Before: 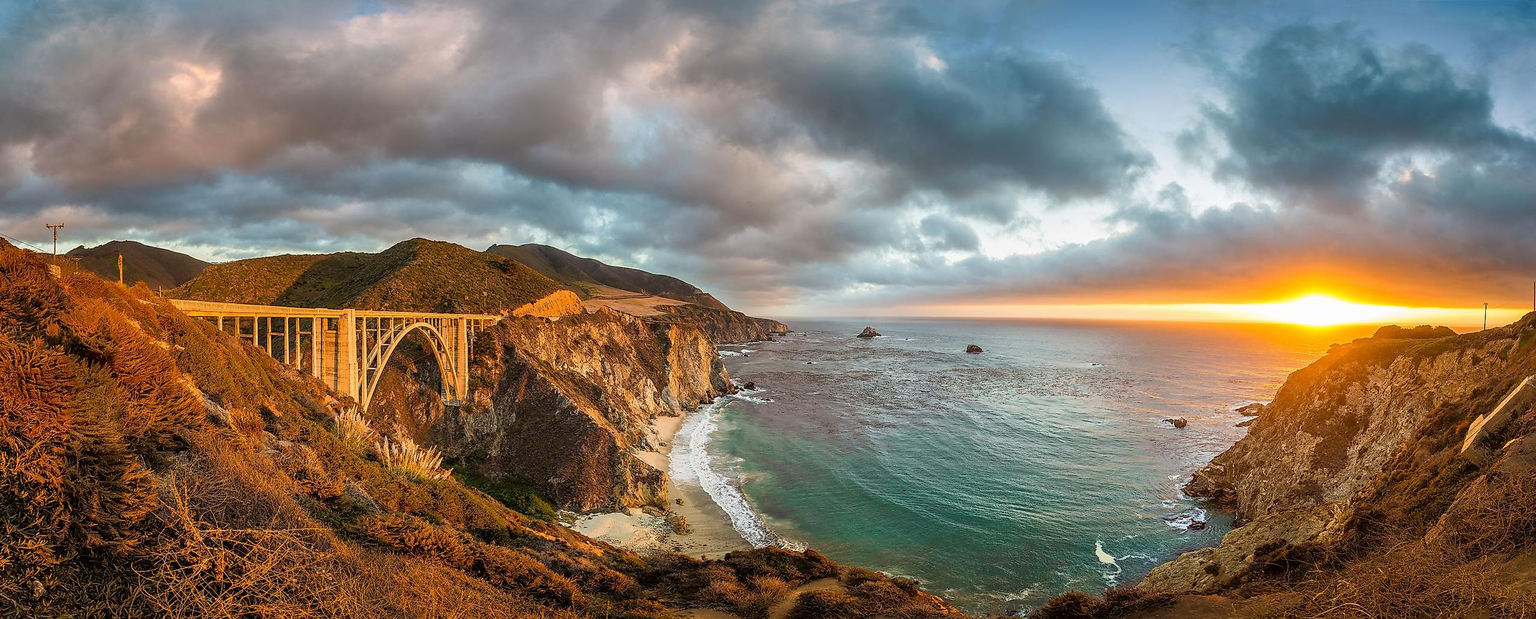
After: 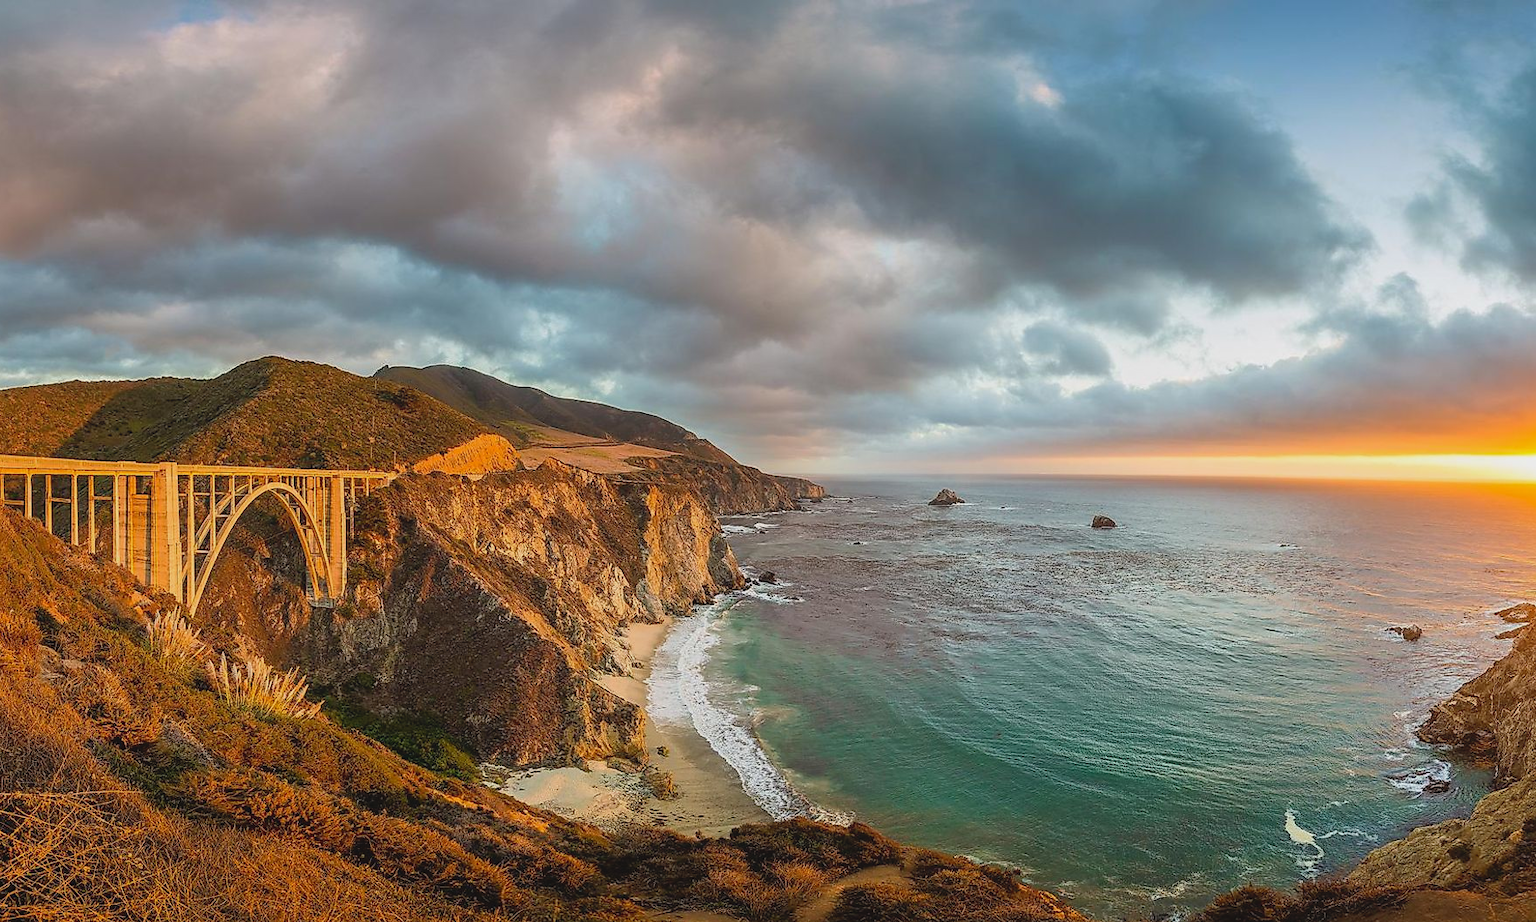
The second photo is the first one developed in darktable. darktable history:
local contrast: highlights 69%, shadows 67%, detail 83%, midtone range 0.324
crop: left 15.421%, right 17.742%
